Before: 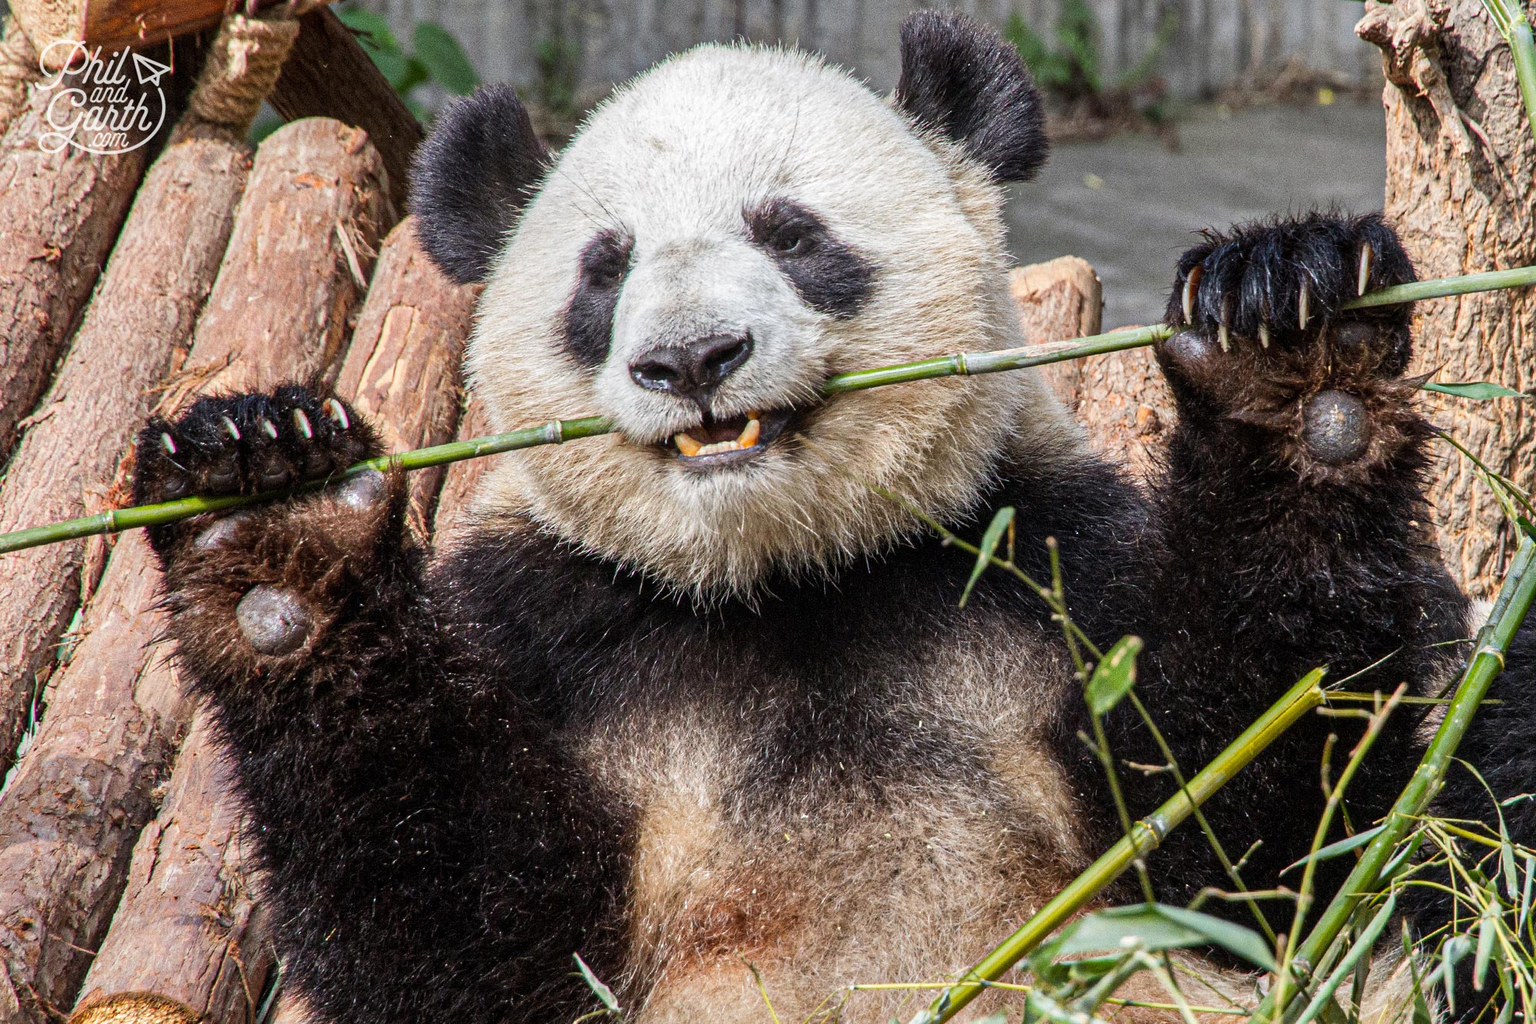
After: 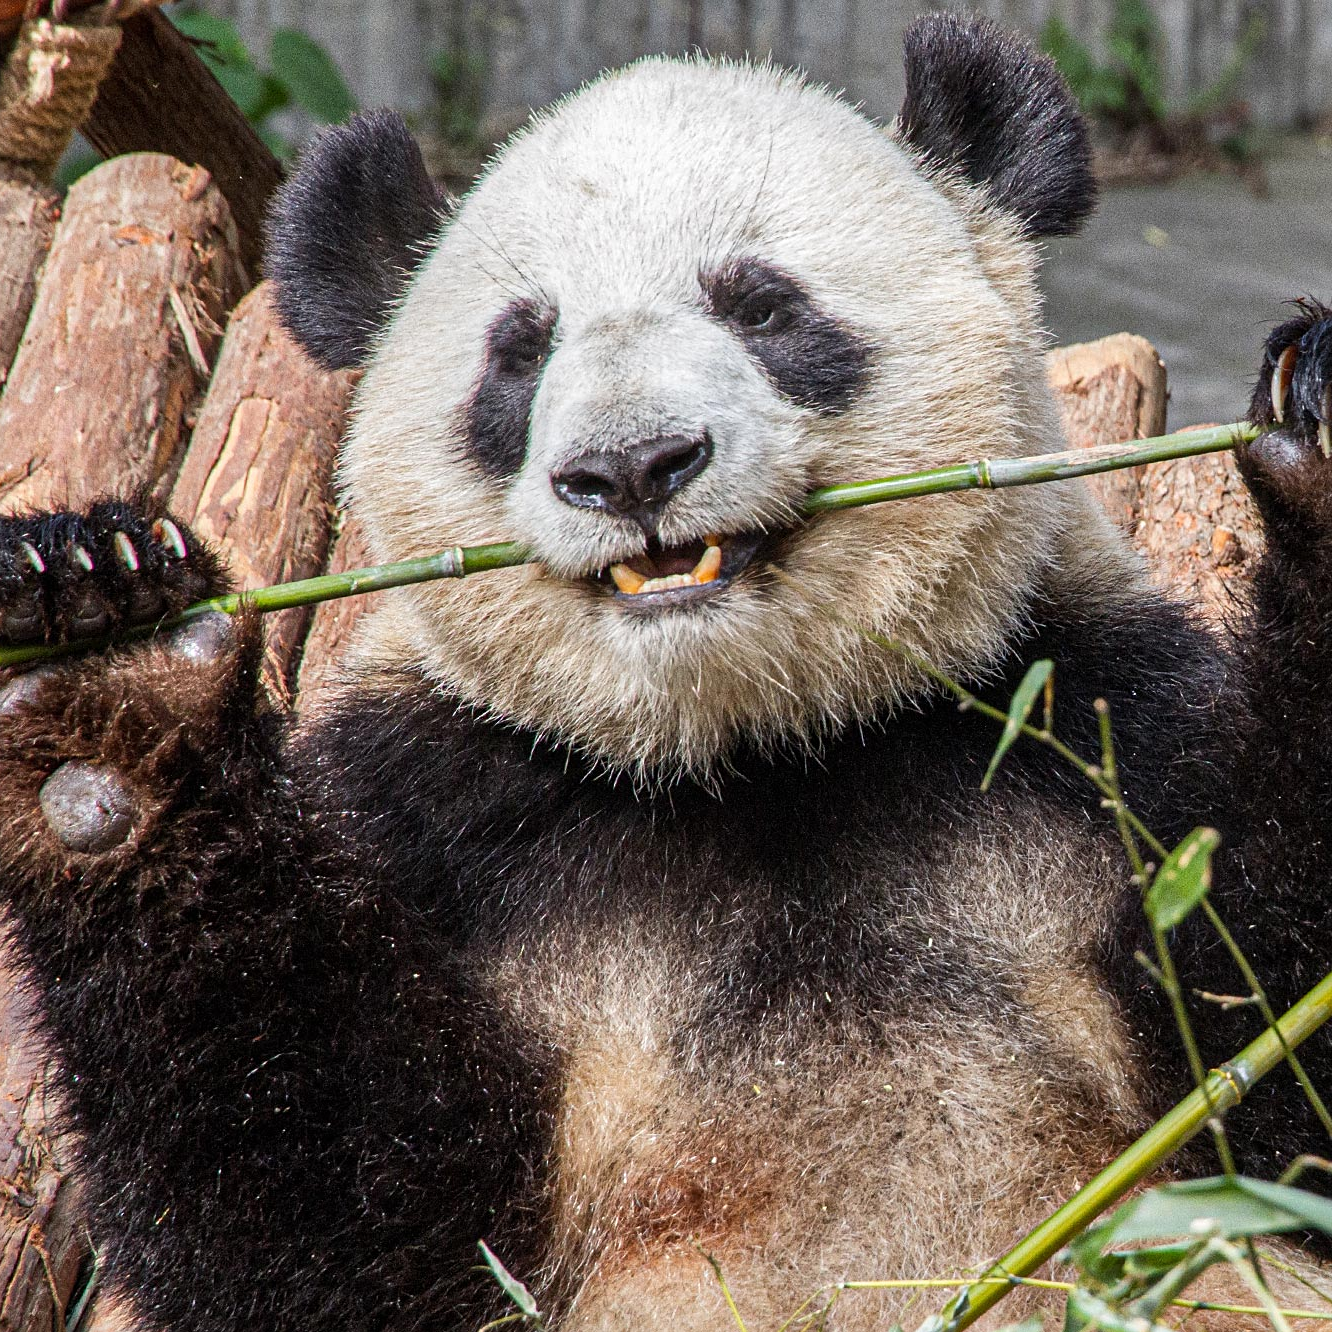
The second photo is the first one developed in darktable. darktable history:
crop and rotate: left 13.449%, right 19.911%
sharpen: amount 0.217
